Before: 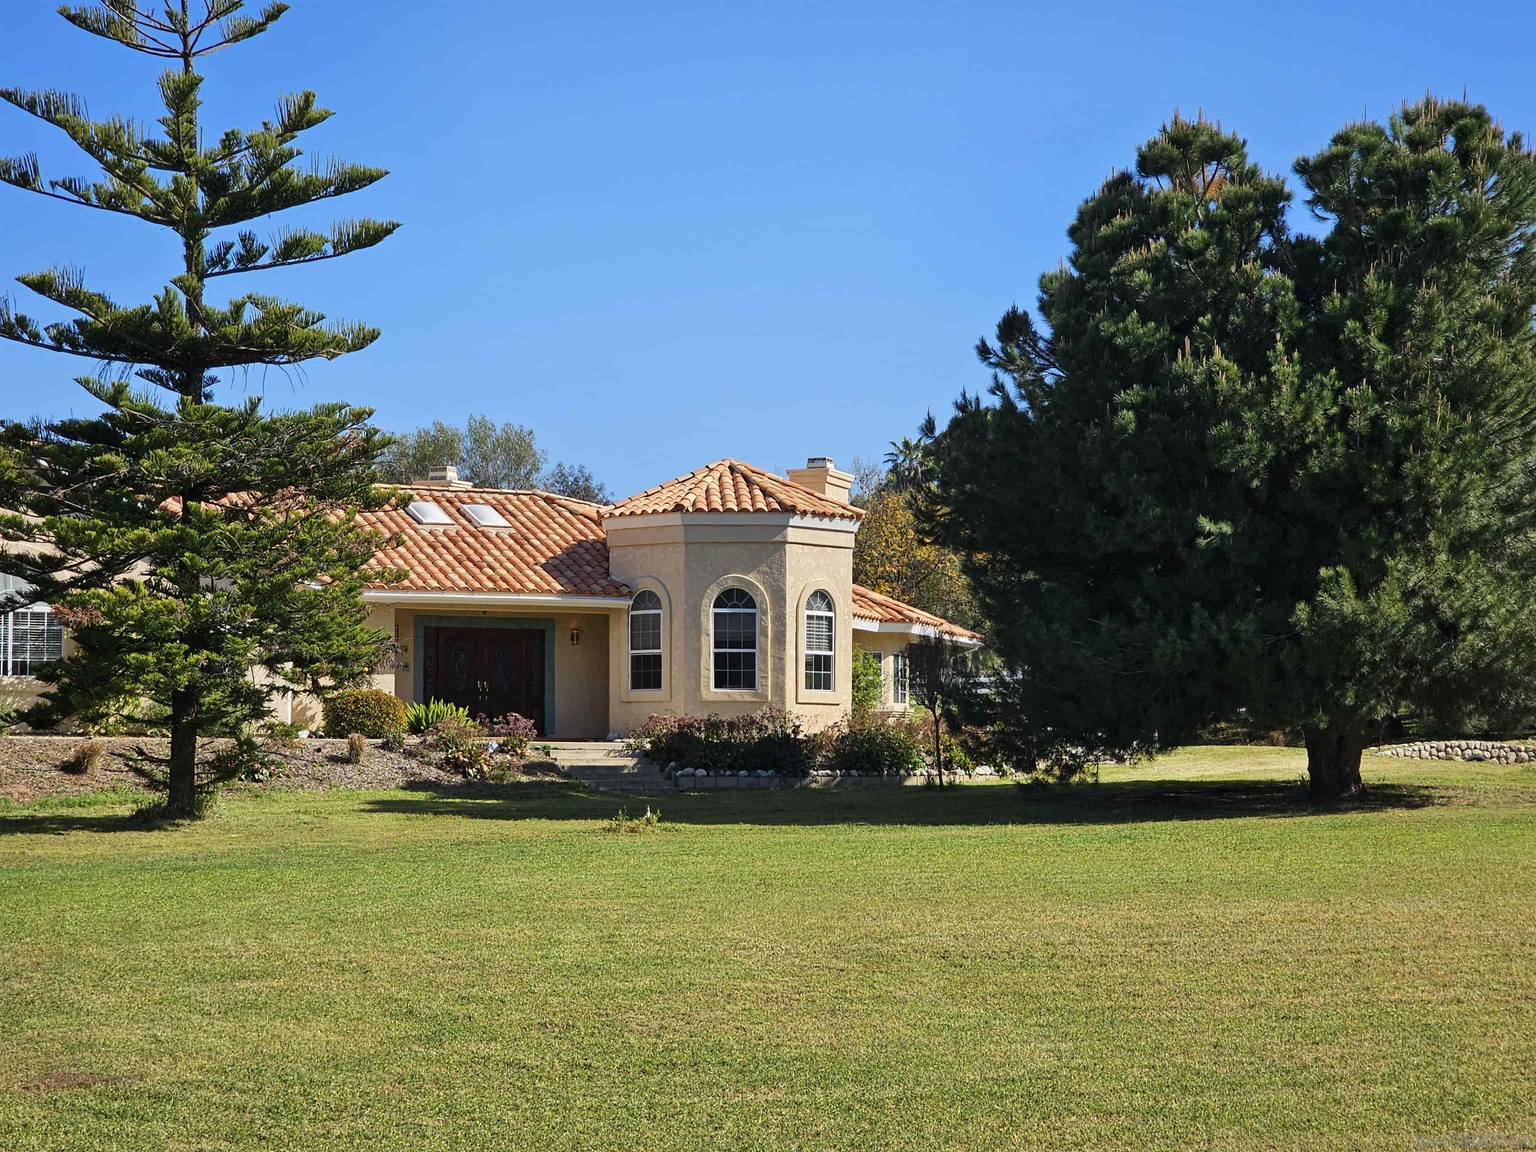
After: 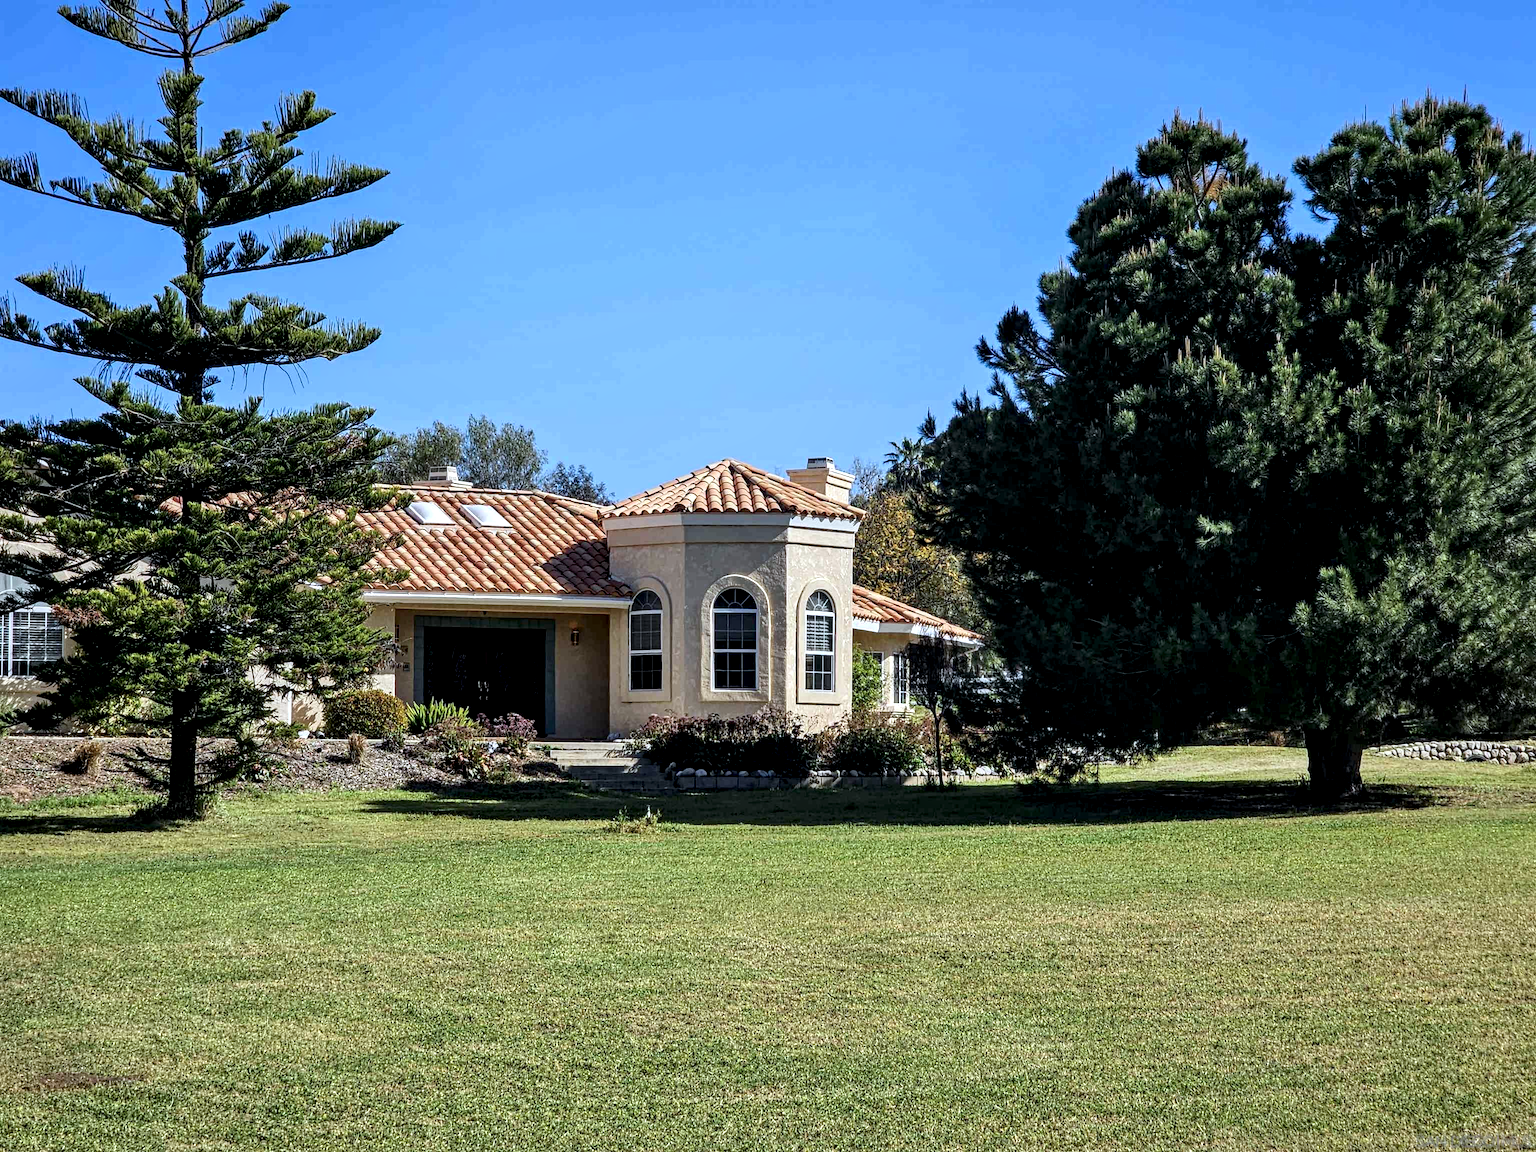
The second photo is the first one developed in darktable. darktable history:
local contrast: highlights 65%, shadows 54%, detail 168%, midtone range 0.521
color calibration: x 0.368, y 0.376, temperature 4375.56 K
